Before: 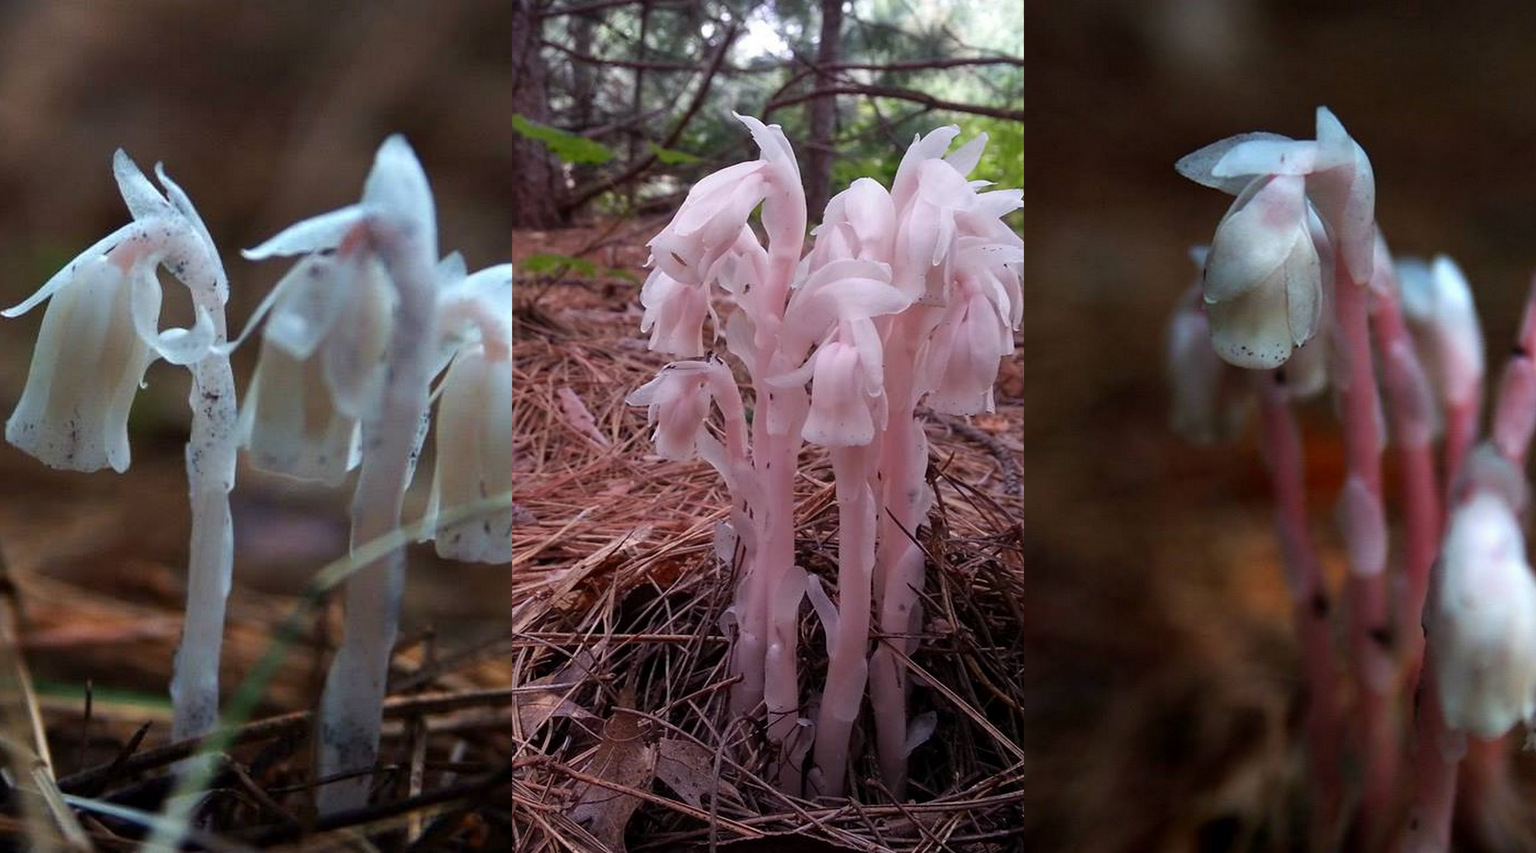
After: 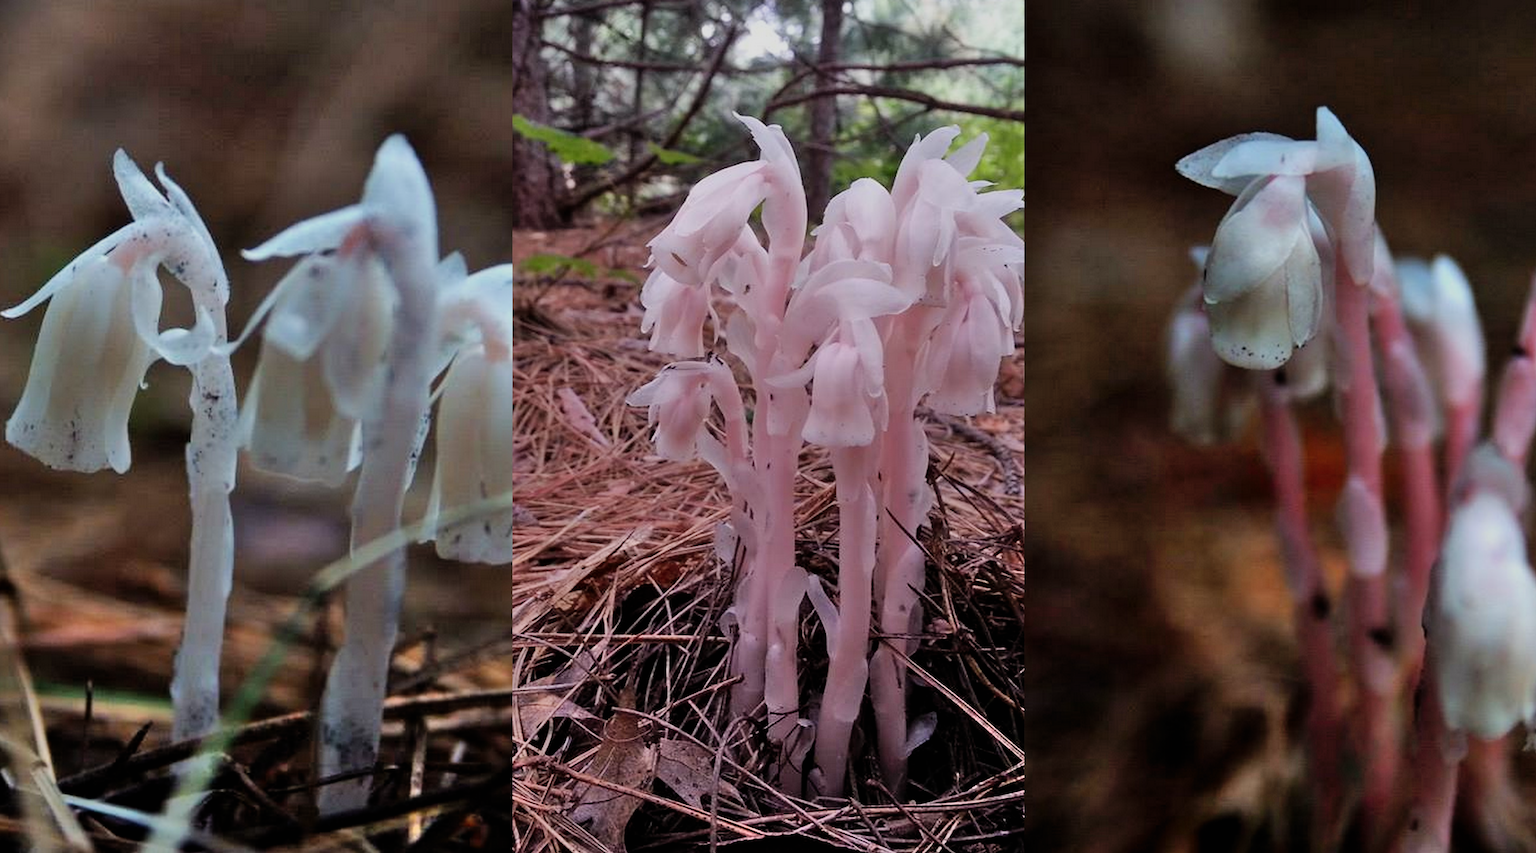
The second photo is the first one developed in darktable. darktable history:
filmic rgb: black relative exposure -7.98 EV, white relative exposure 3.79 EV, hardness 4.34
shadows and highlights: low approximation 0.01, soften with gaussian
